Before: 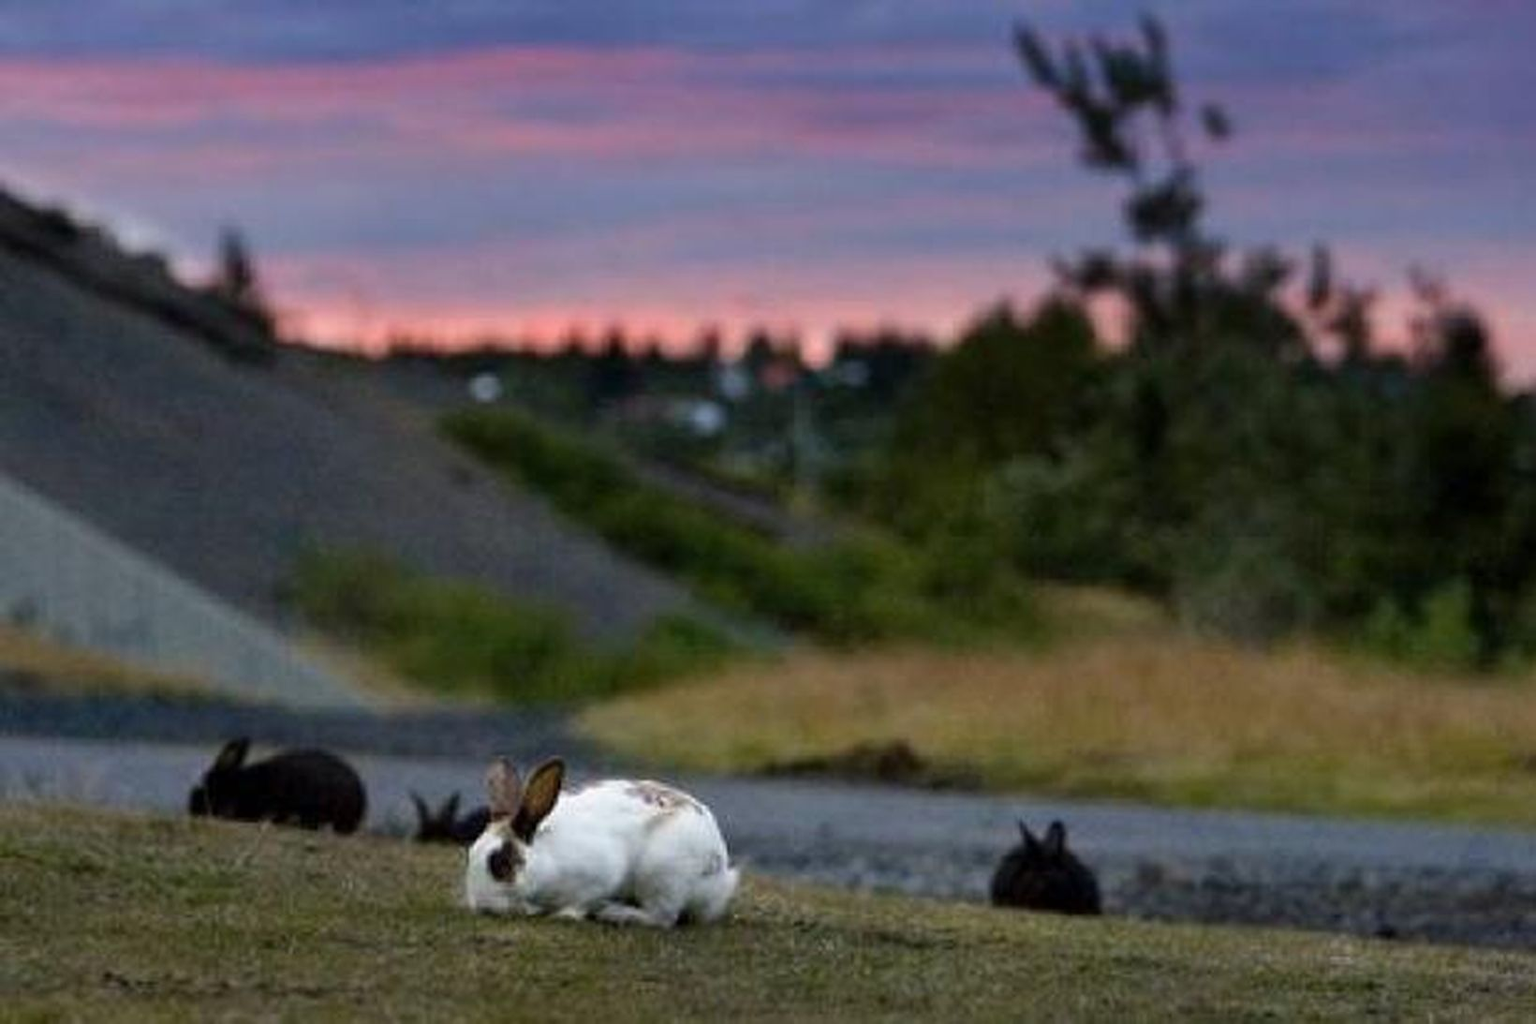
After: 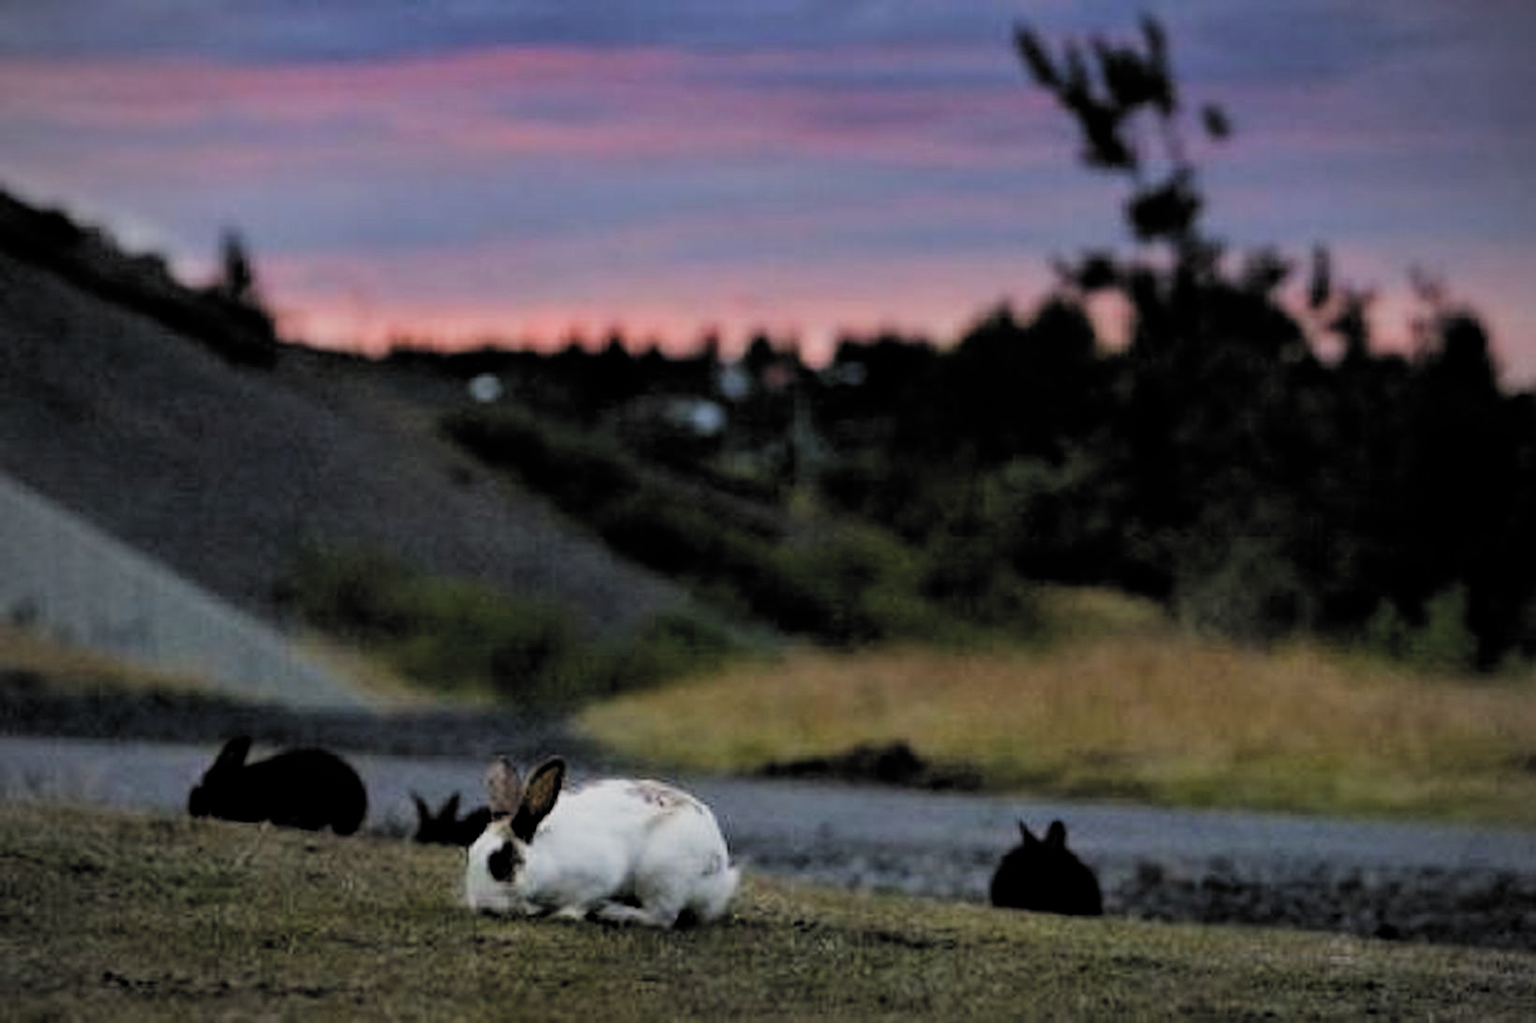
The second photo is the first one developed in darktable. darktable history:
filmic rgb: black relative exposure -5 EV, white relative exposure 3.98 EV, hardness 2.9, contrast 1.099, highlights saturation mix -20.77%, add noise in highlights 0.002, preserve chrominance luminance Y, color science v3 (2019), use custom middle-gray values true, contrast in highlights soft
vignetting: unbound false
